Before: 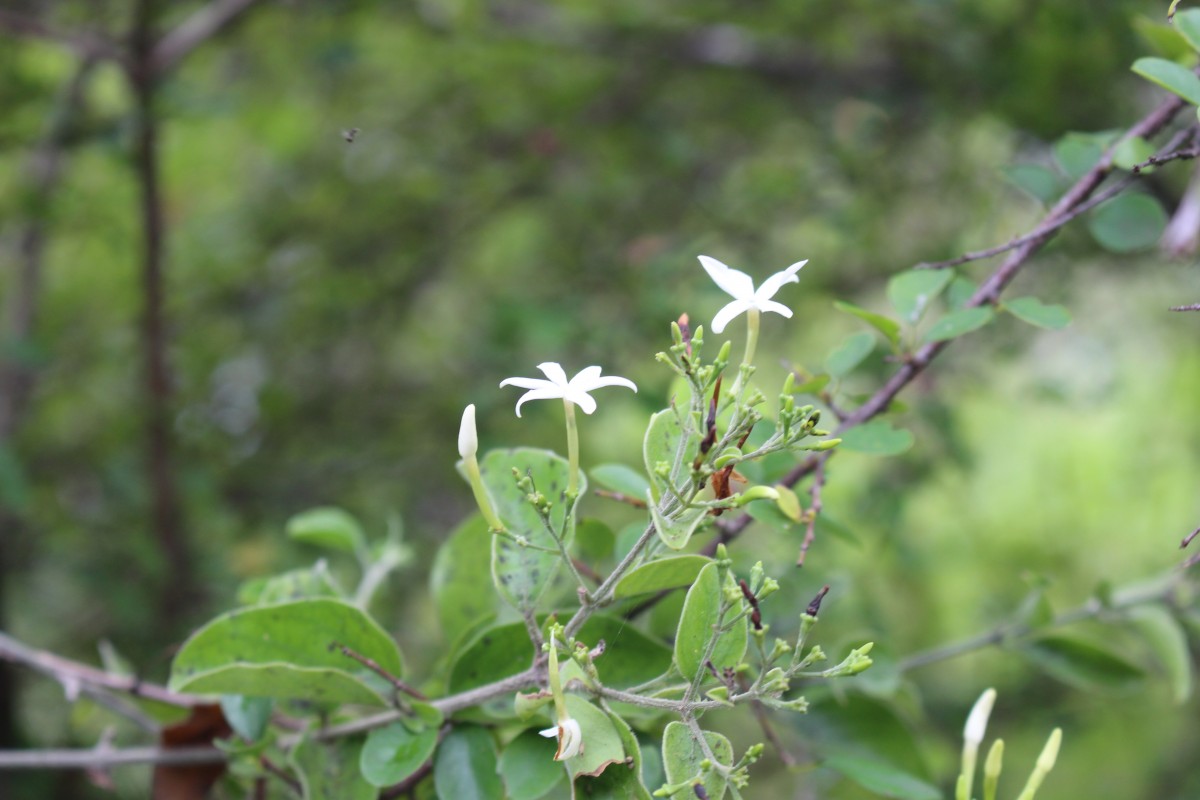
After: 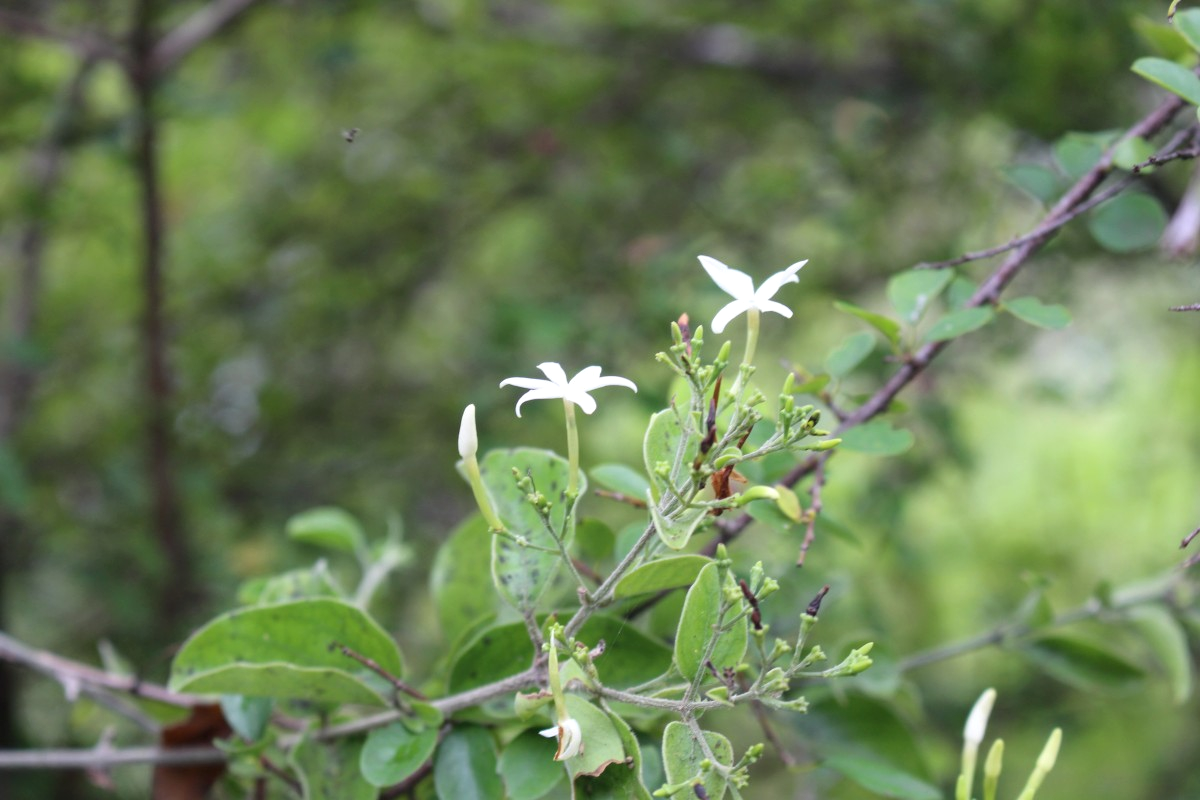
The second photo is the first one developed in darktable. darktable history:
local contrast: highlights 100%, shadows 100%, detail 120%, midtone range 0.2
tone equalizer: on, module defaults
